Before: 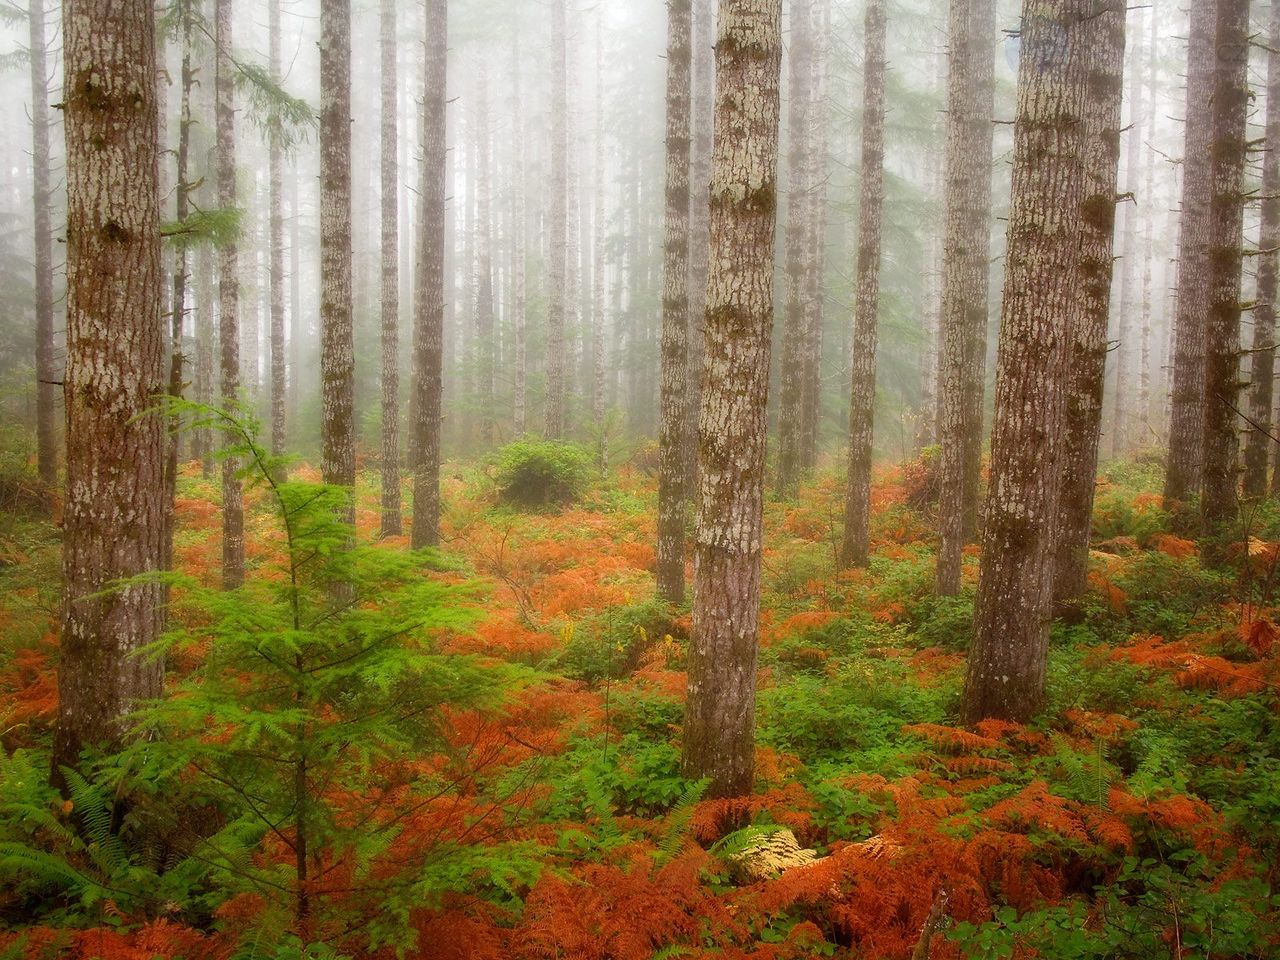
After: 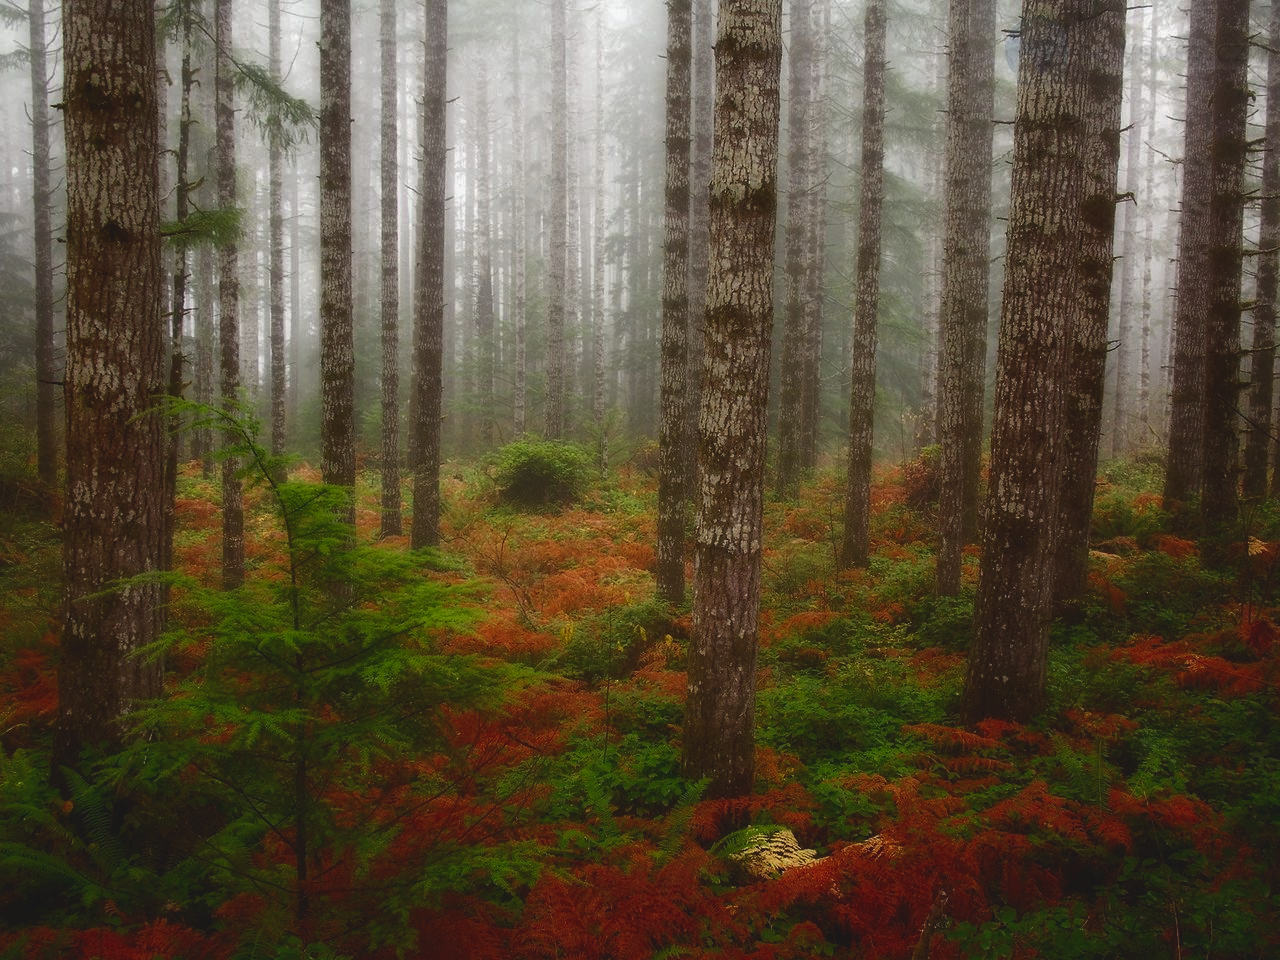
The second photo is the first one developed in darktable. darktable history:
contrast brightness saturation: brightness -0.52
exposure: black level correction -0.062, exposure -0.05 EV, compensate highlight preservation false
